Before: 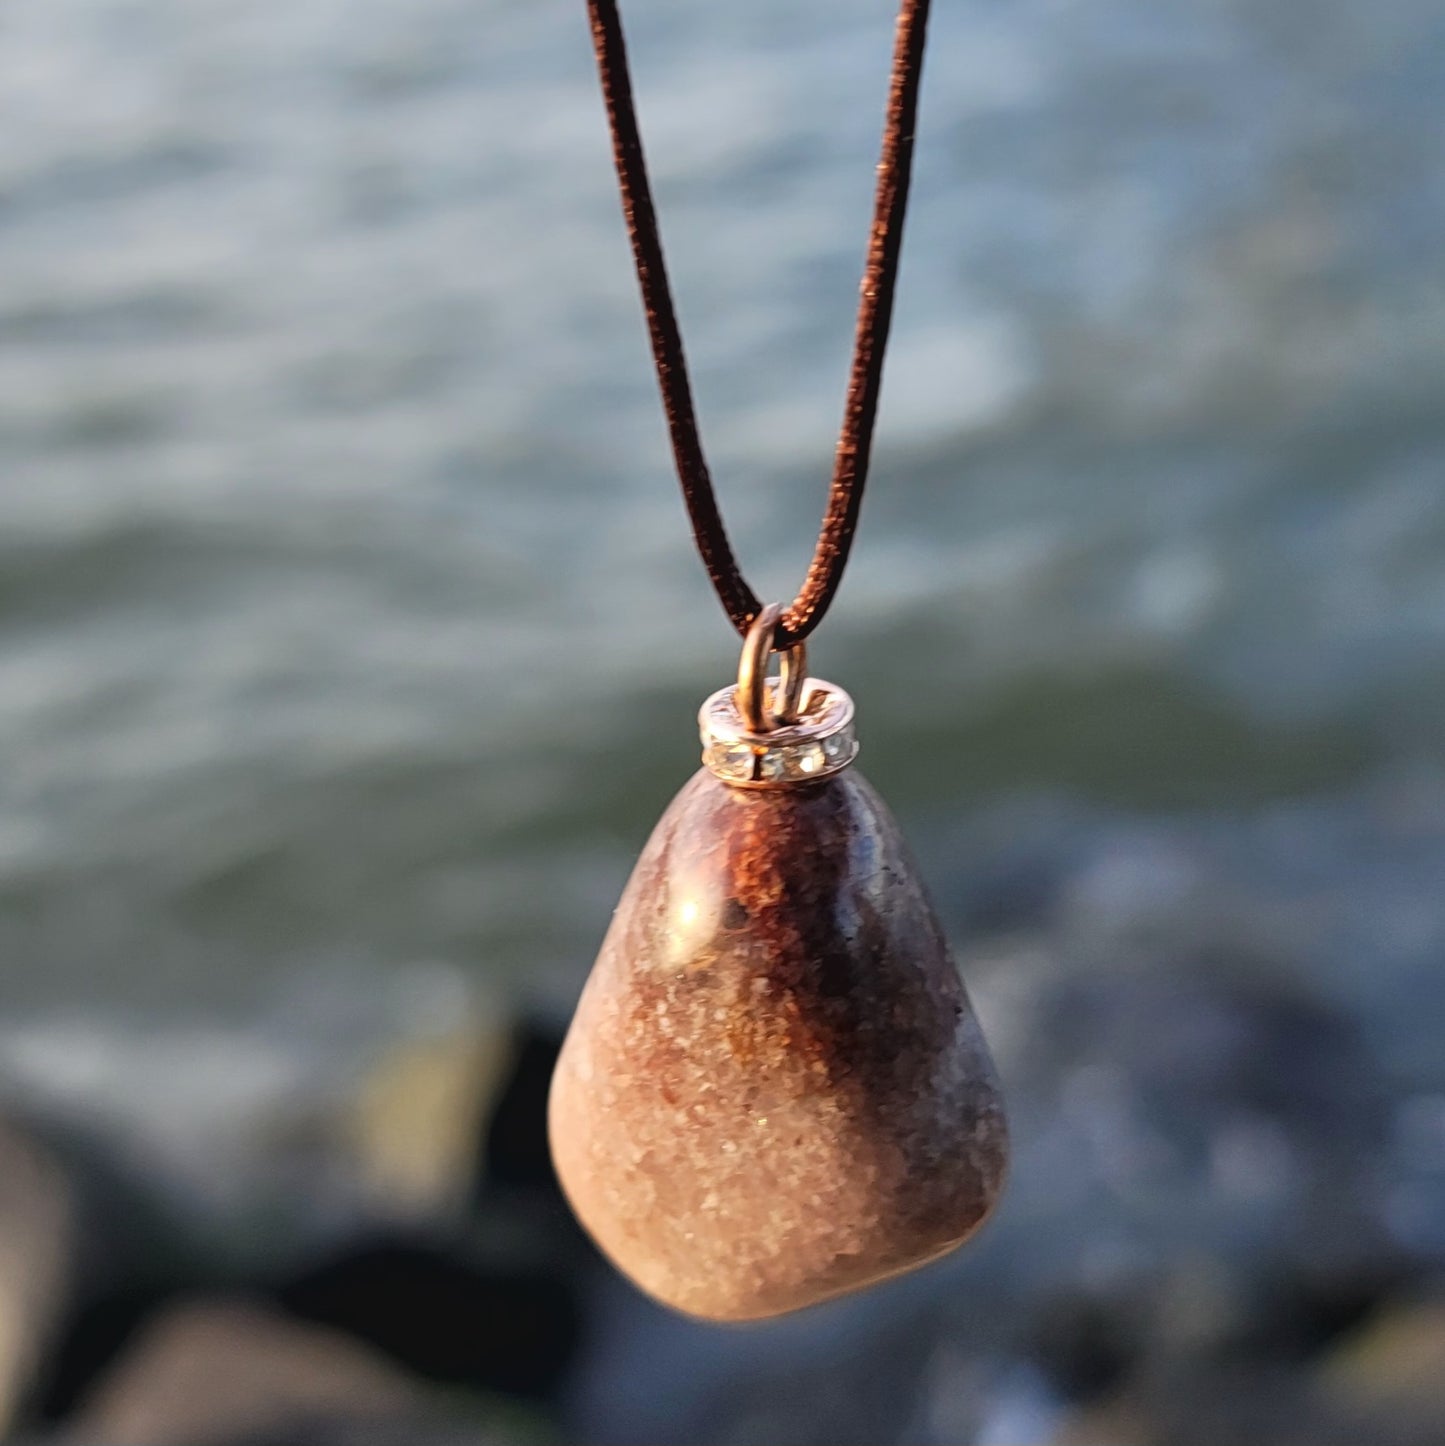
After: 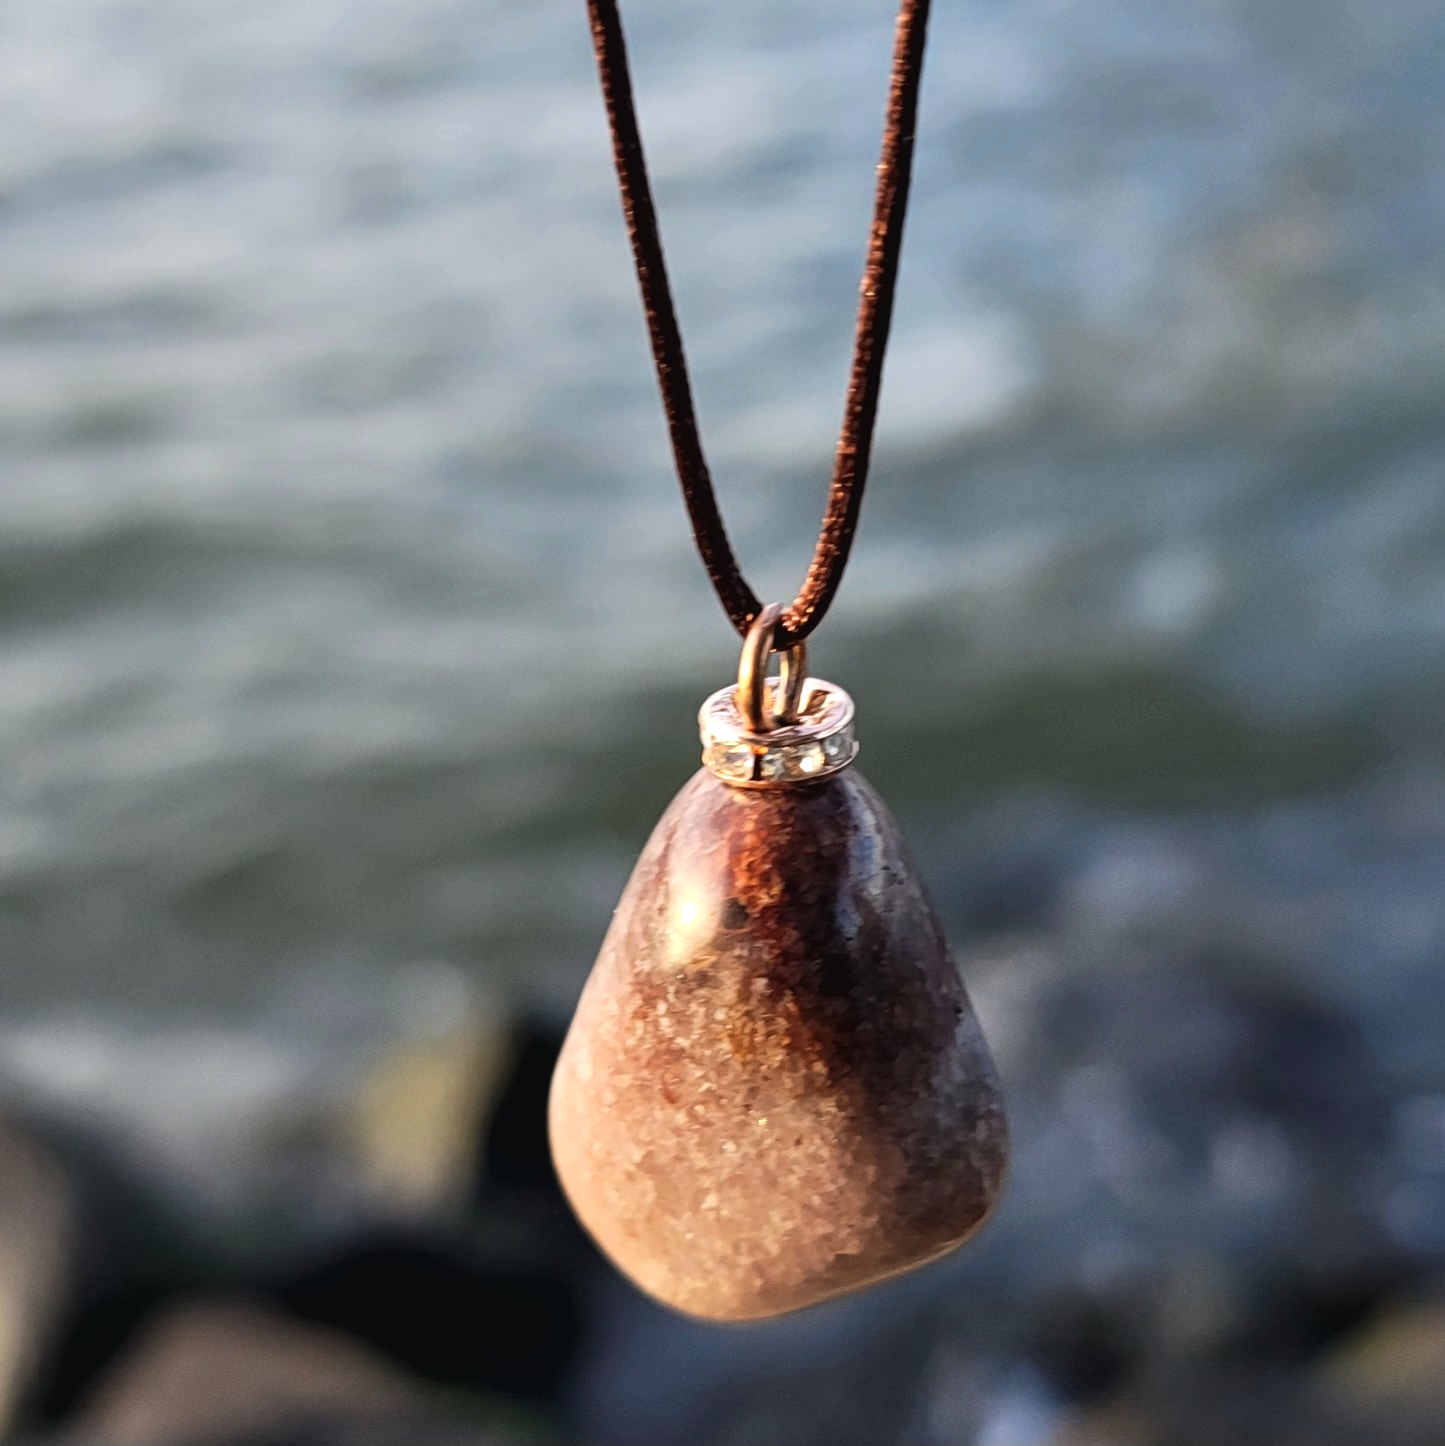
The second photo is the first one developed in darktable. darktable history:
exposure: exposure -0.153 EV, compensate highlight preservation false
tone equalizer: -8 EV -0.417 EV, -7 EV -0.389 EV, -6 EV -0.333 EV, -5 EV -0.222 EV, -3 EV 0.222 EV, -2 EV 0.333 EV, -1 EV 0.389 EV, +0 EV 0.417 EV, edges refinement/feathering 500, mask exposure compensation -1.57 EV, preserve details no
